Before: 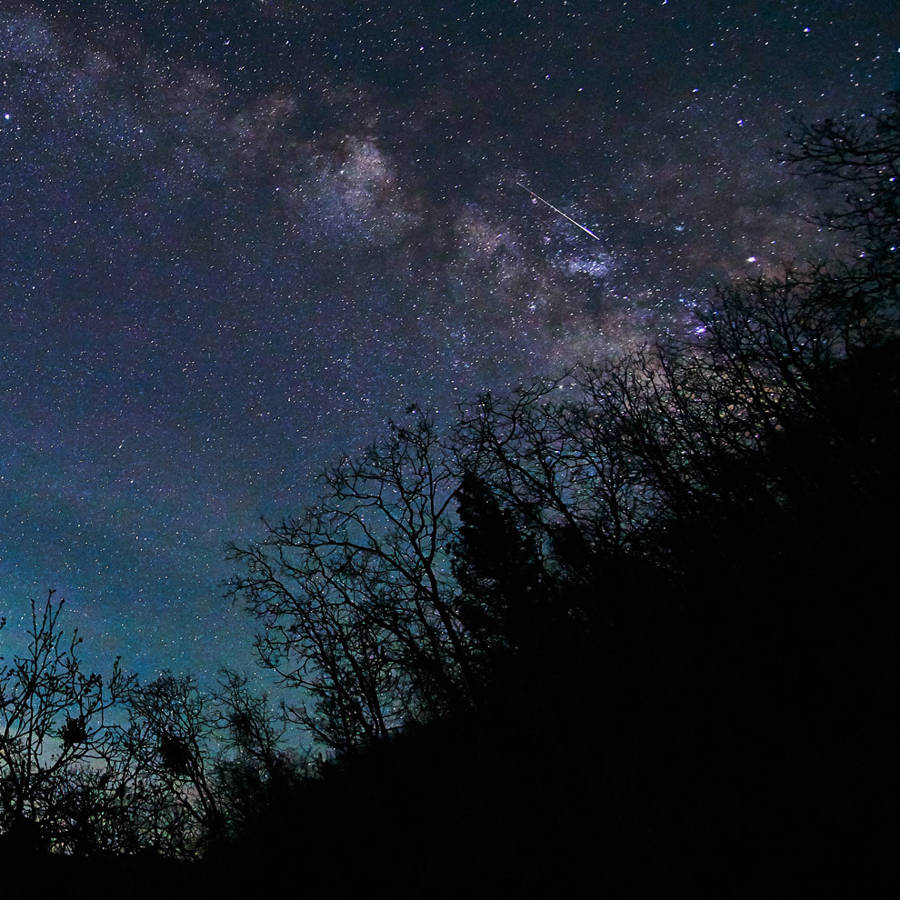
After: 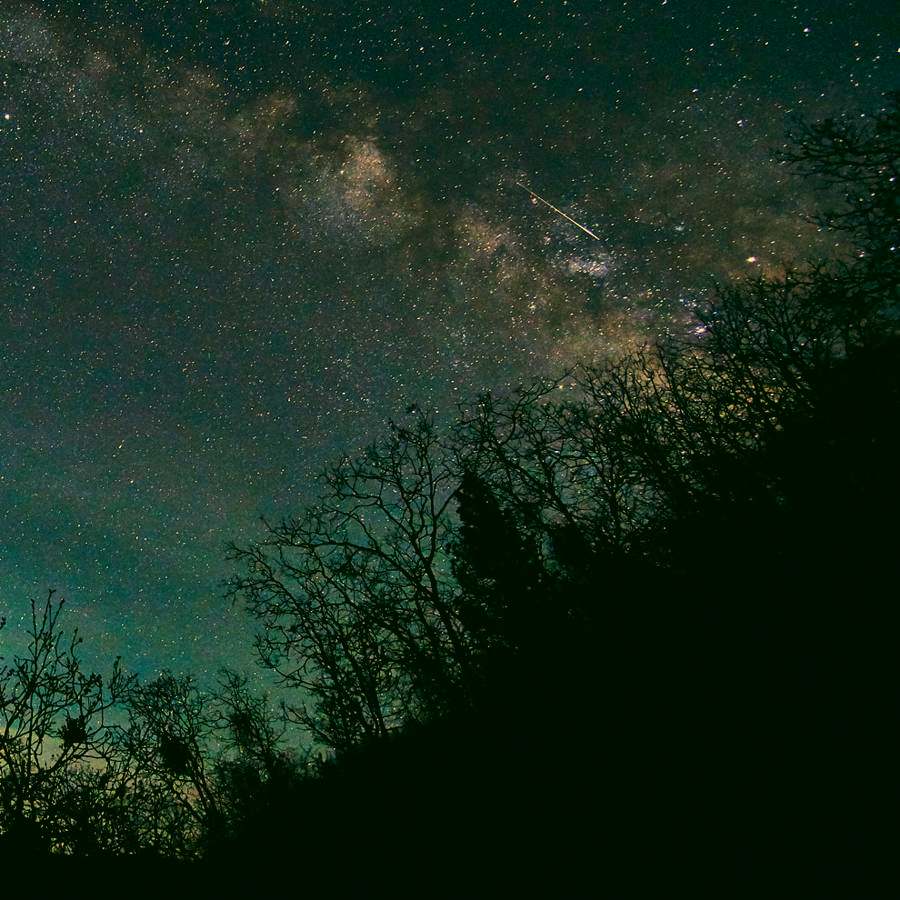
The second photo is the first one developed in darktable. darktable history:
white balance: red 1.138, green 0.996, blue 0.812
color correction: highlights a* 5.3, highlights b* 24.26, shadows a* -15.58, shadows b* 4.02
